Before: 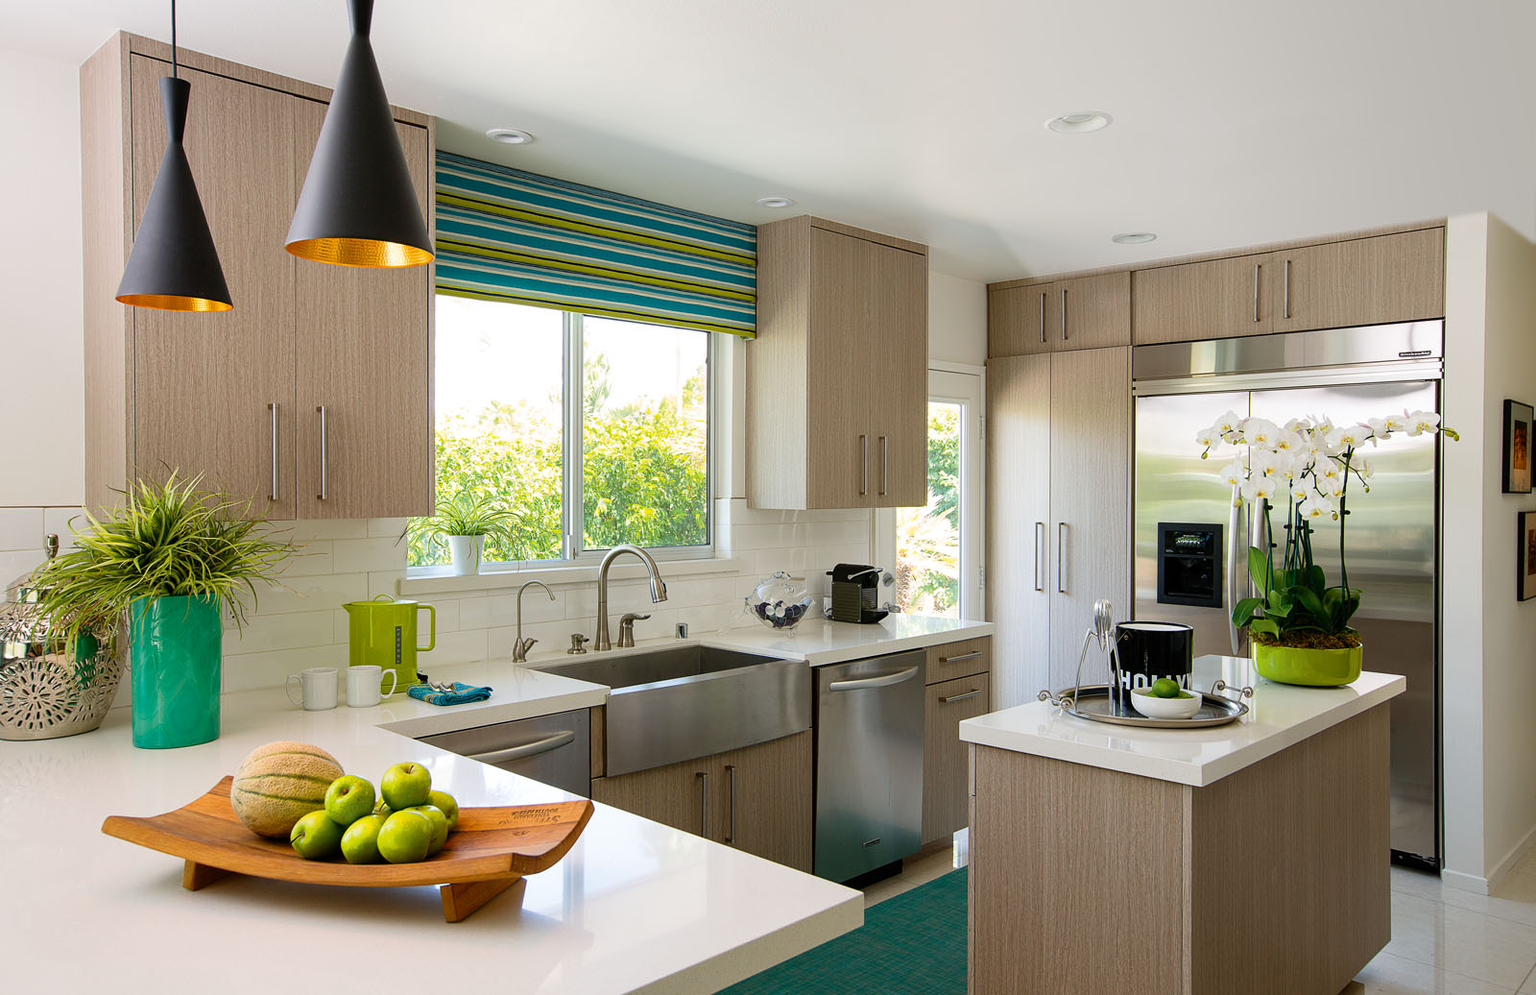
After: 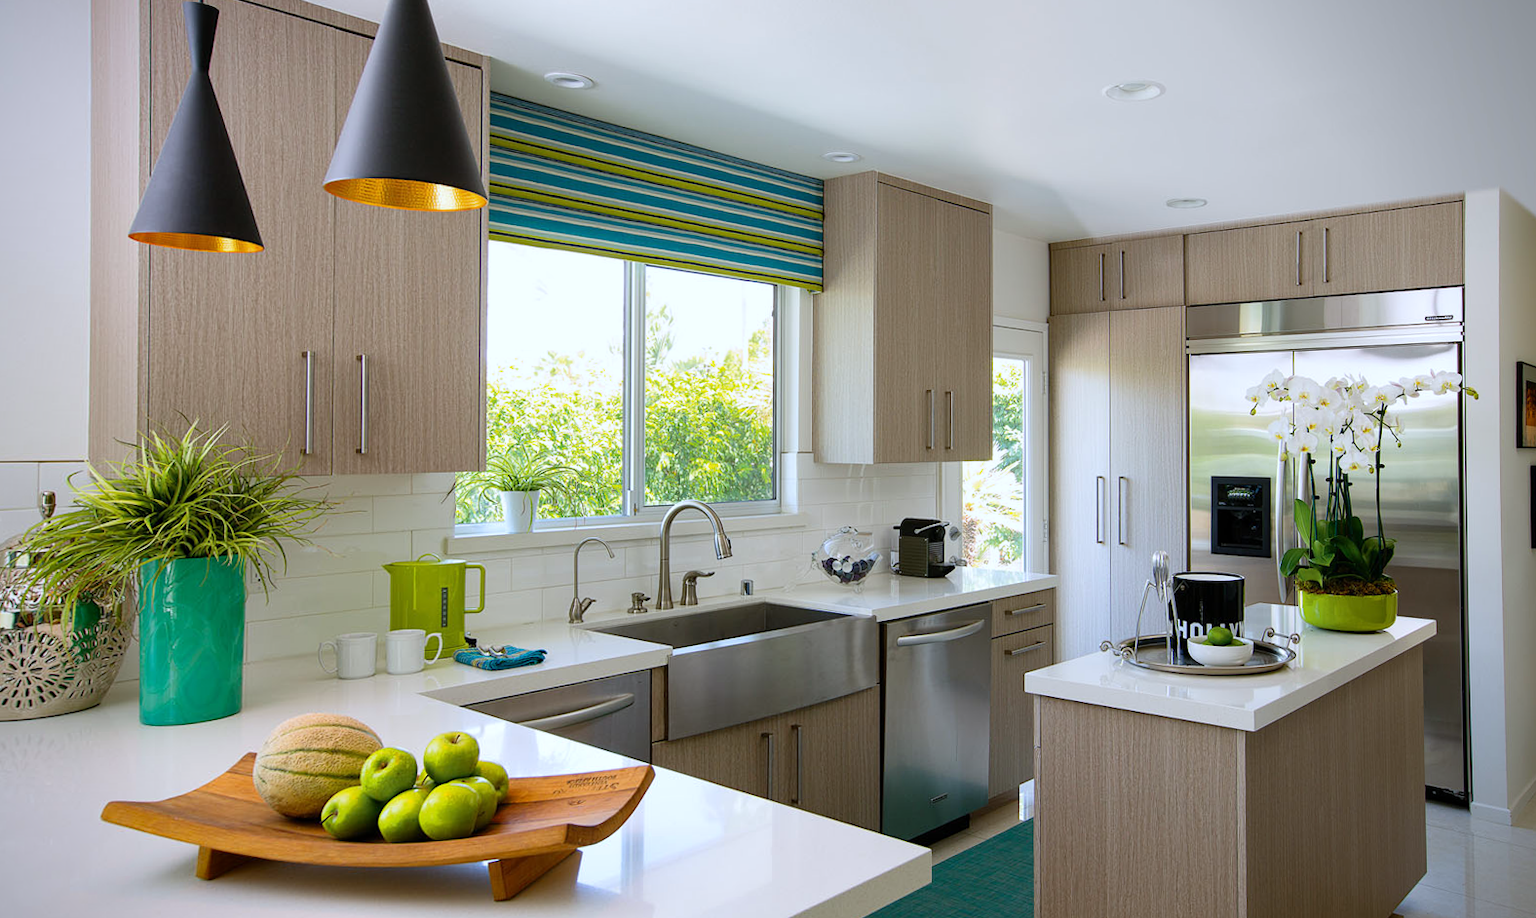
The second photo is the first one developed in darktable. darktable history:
rotate and perspective: rotation -0.013°, lens shift (vertical) -0.027, lens shift (horizontal) 0.178, crop left 0.016, crop right 0.989, crop top 0.082, crop bottom 0.918
white balance: red 0.954, blue 1.079
vignetting: fall-off start 88.53%, fall-off radius 44.2%, saturation 0.376, width/height ratio 1.161
